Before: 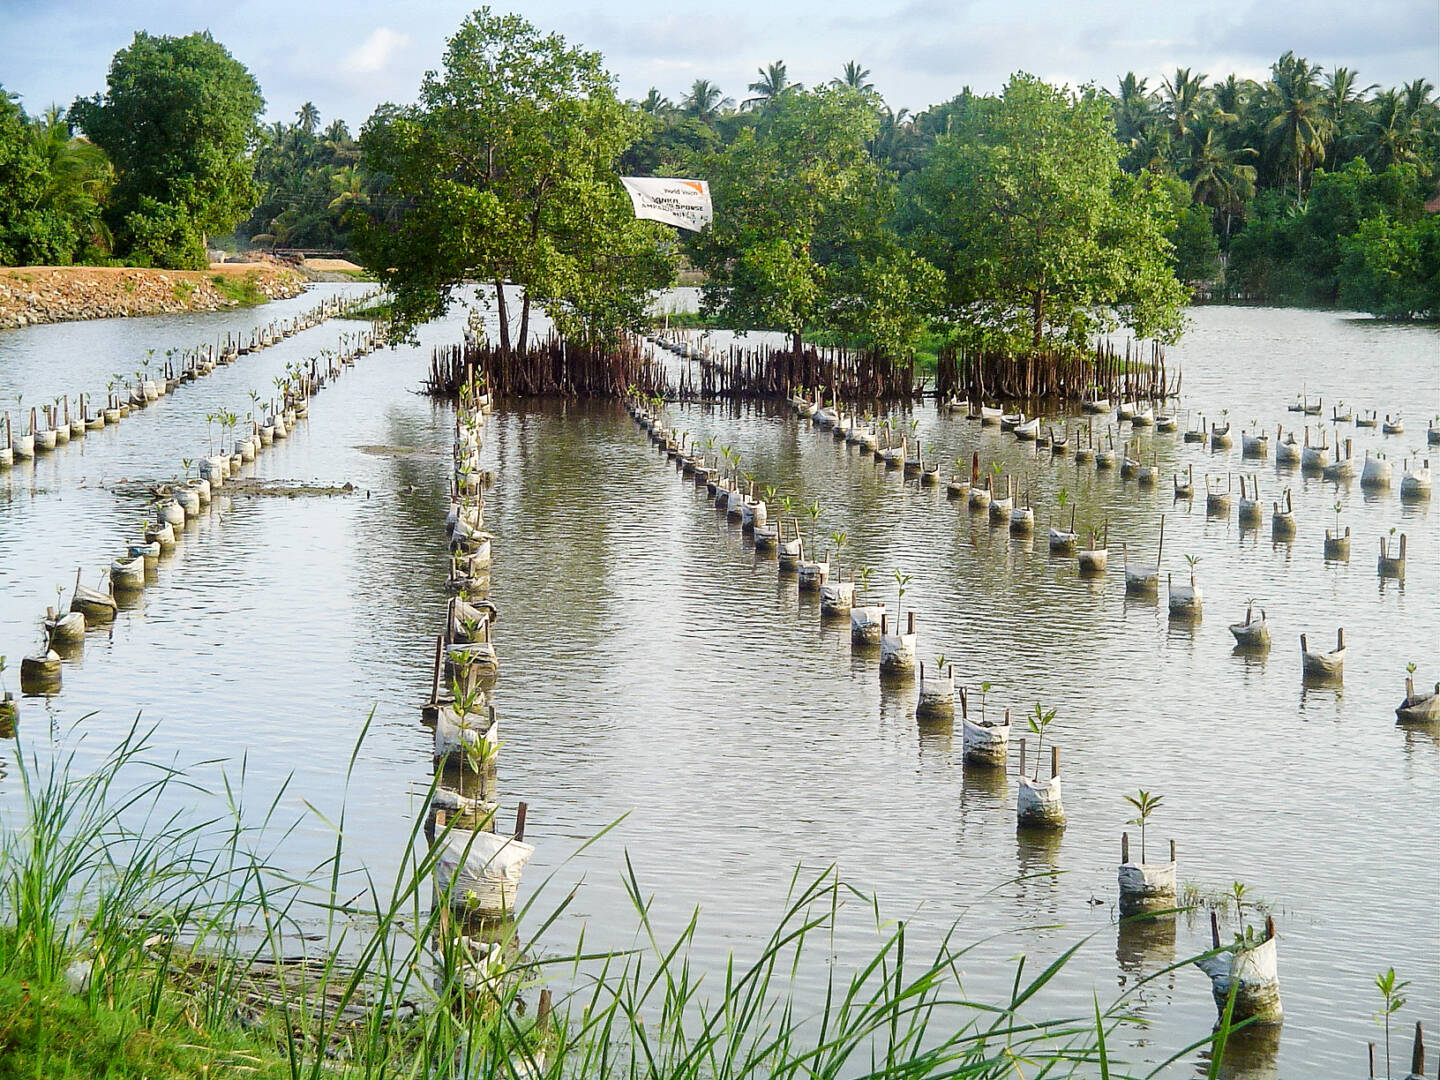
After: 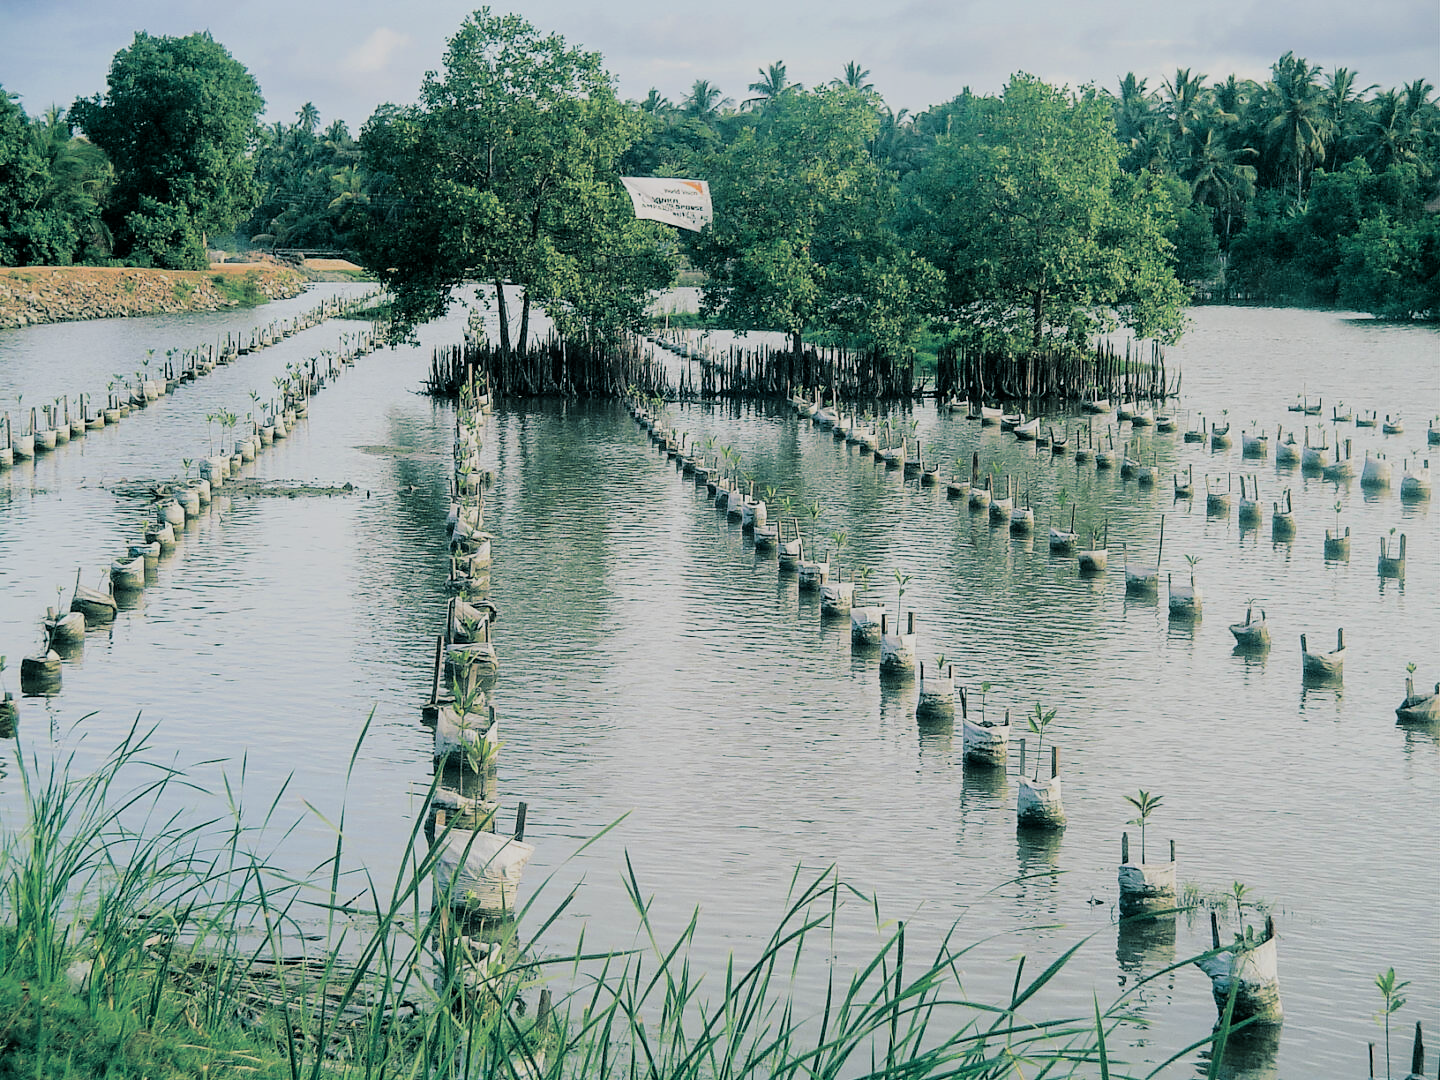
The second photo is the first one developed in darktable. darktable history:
split-toning: shadows › hue 186.43°, highlights › hue 49.29°, compress 30.29%
filmic rgb: black relative exposure -7.65 EV, white relative exposure 4.56 EV, hardness 3.61
